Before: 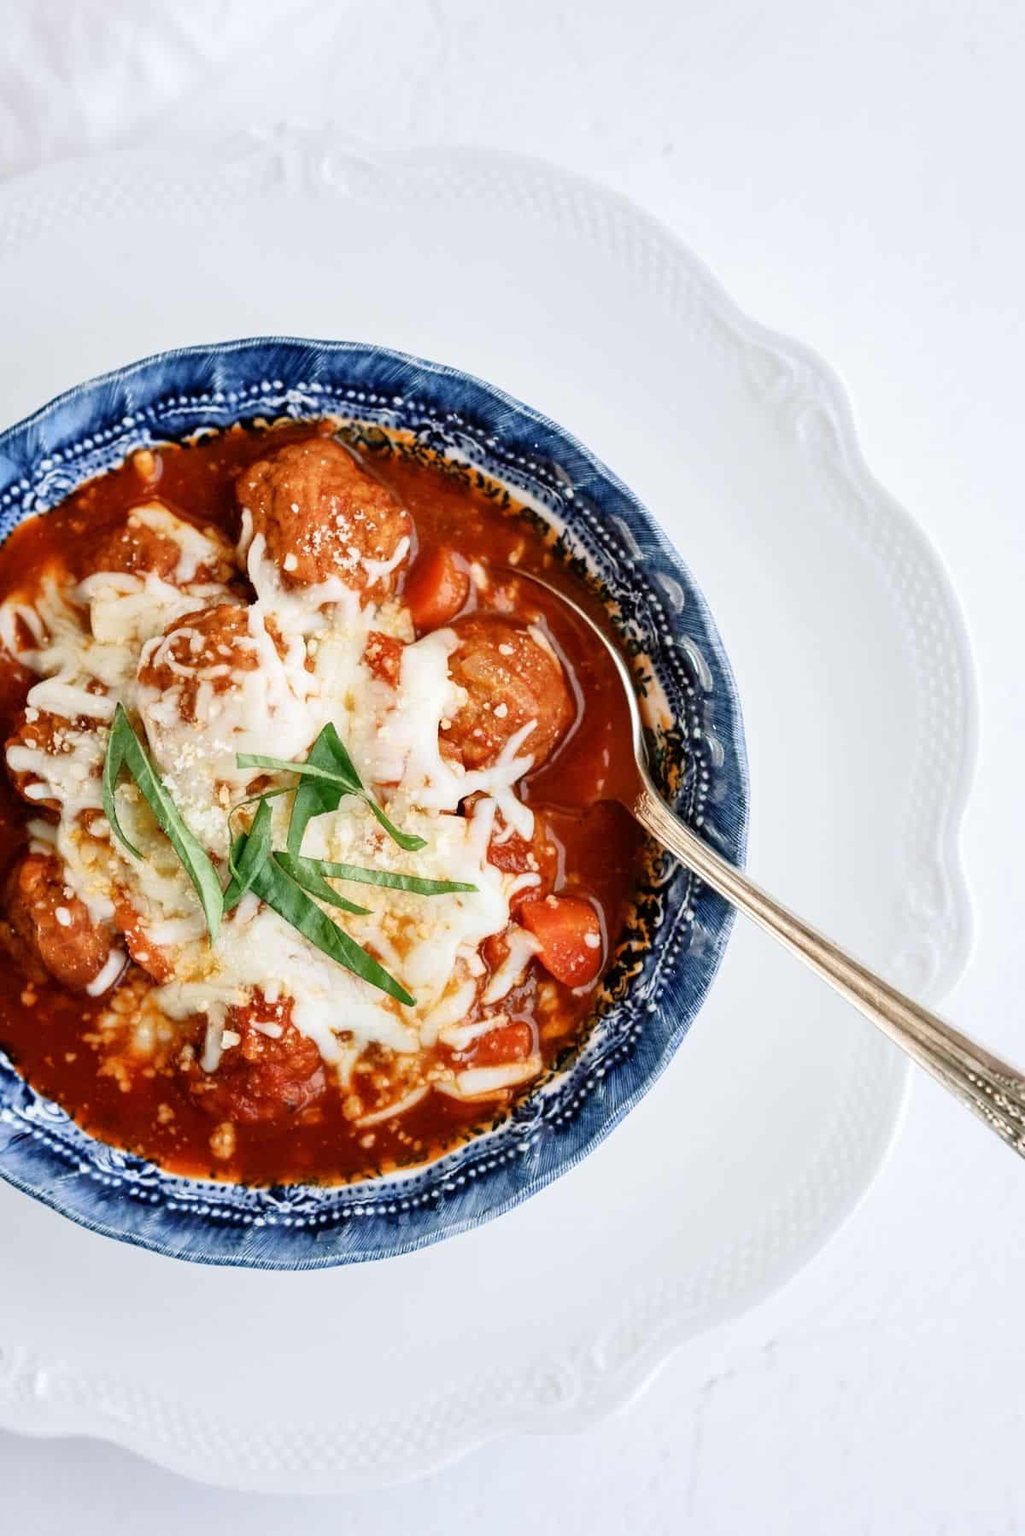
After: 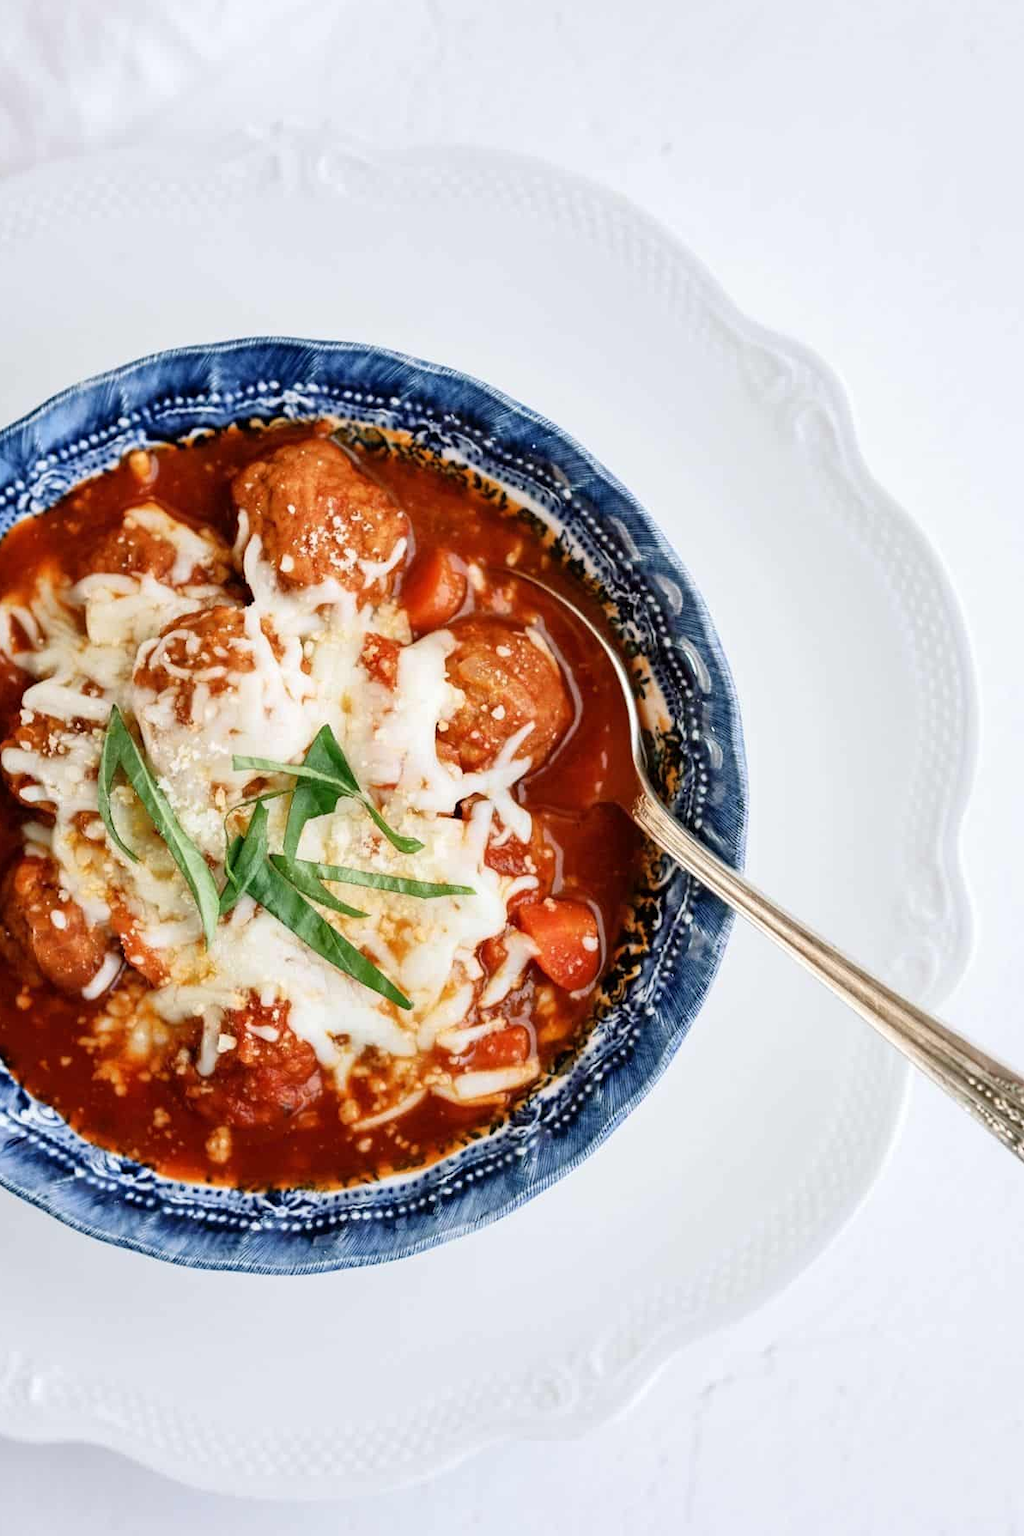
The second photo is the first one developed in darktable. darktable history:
crop and rotate: left 0.556%, top 0.214%, bottom 0.274%
